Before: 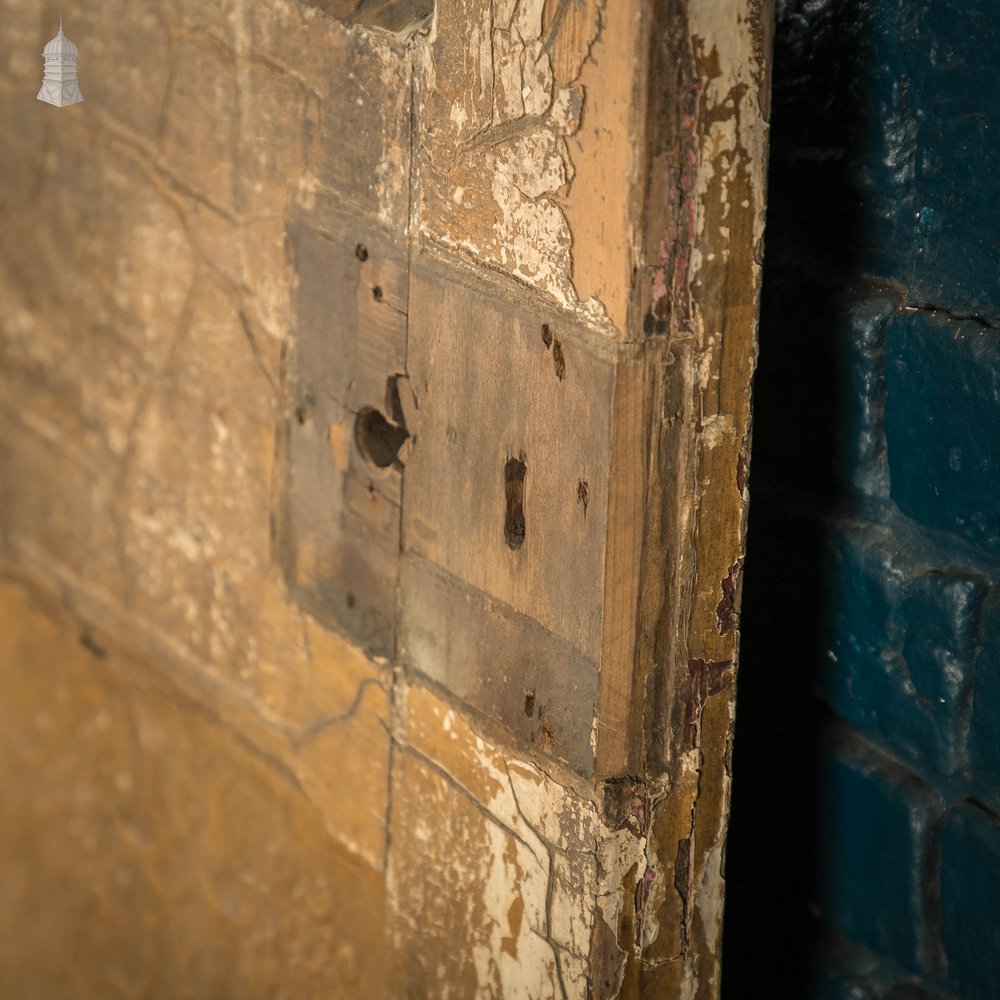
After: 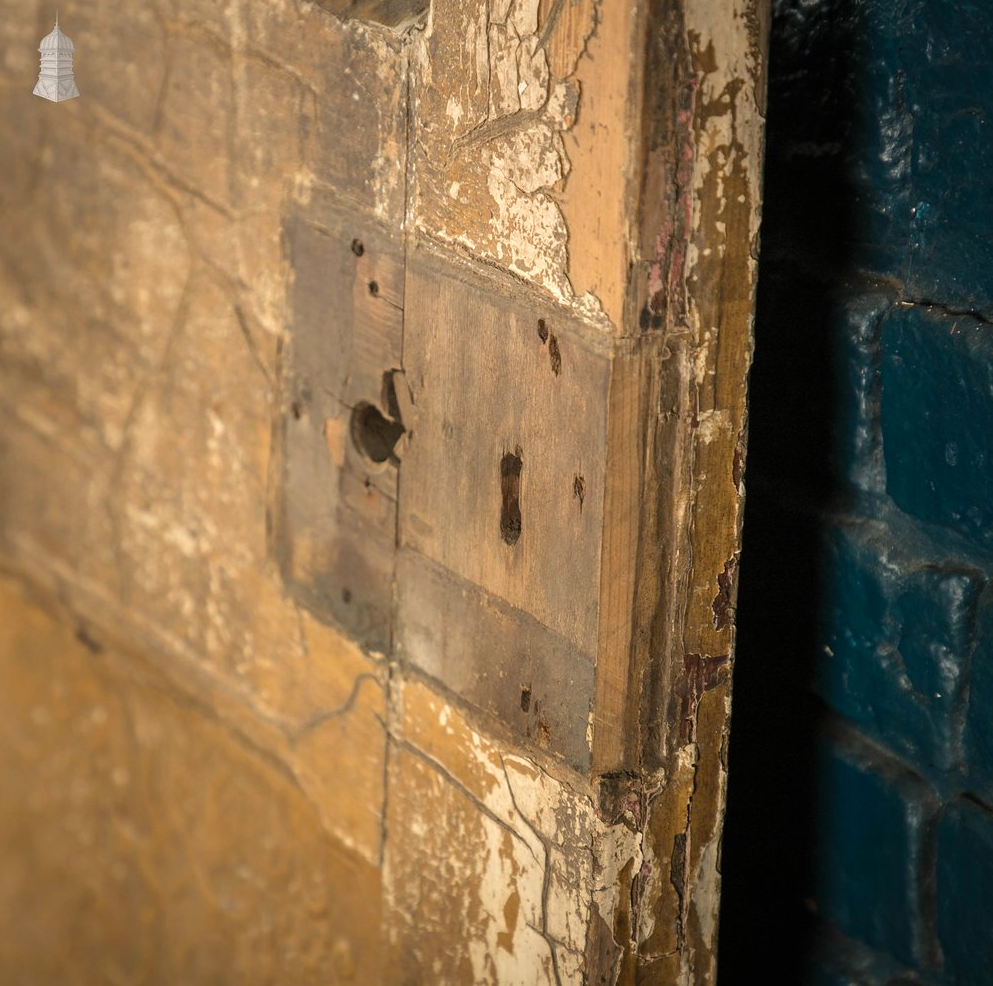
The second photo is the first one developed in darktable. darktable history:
levels: levels [0, 0.476, 0.951]
crop: left 0.453%, top 0.557%, right 0.231%, bottom 0.78%
